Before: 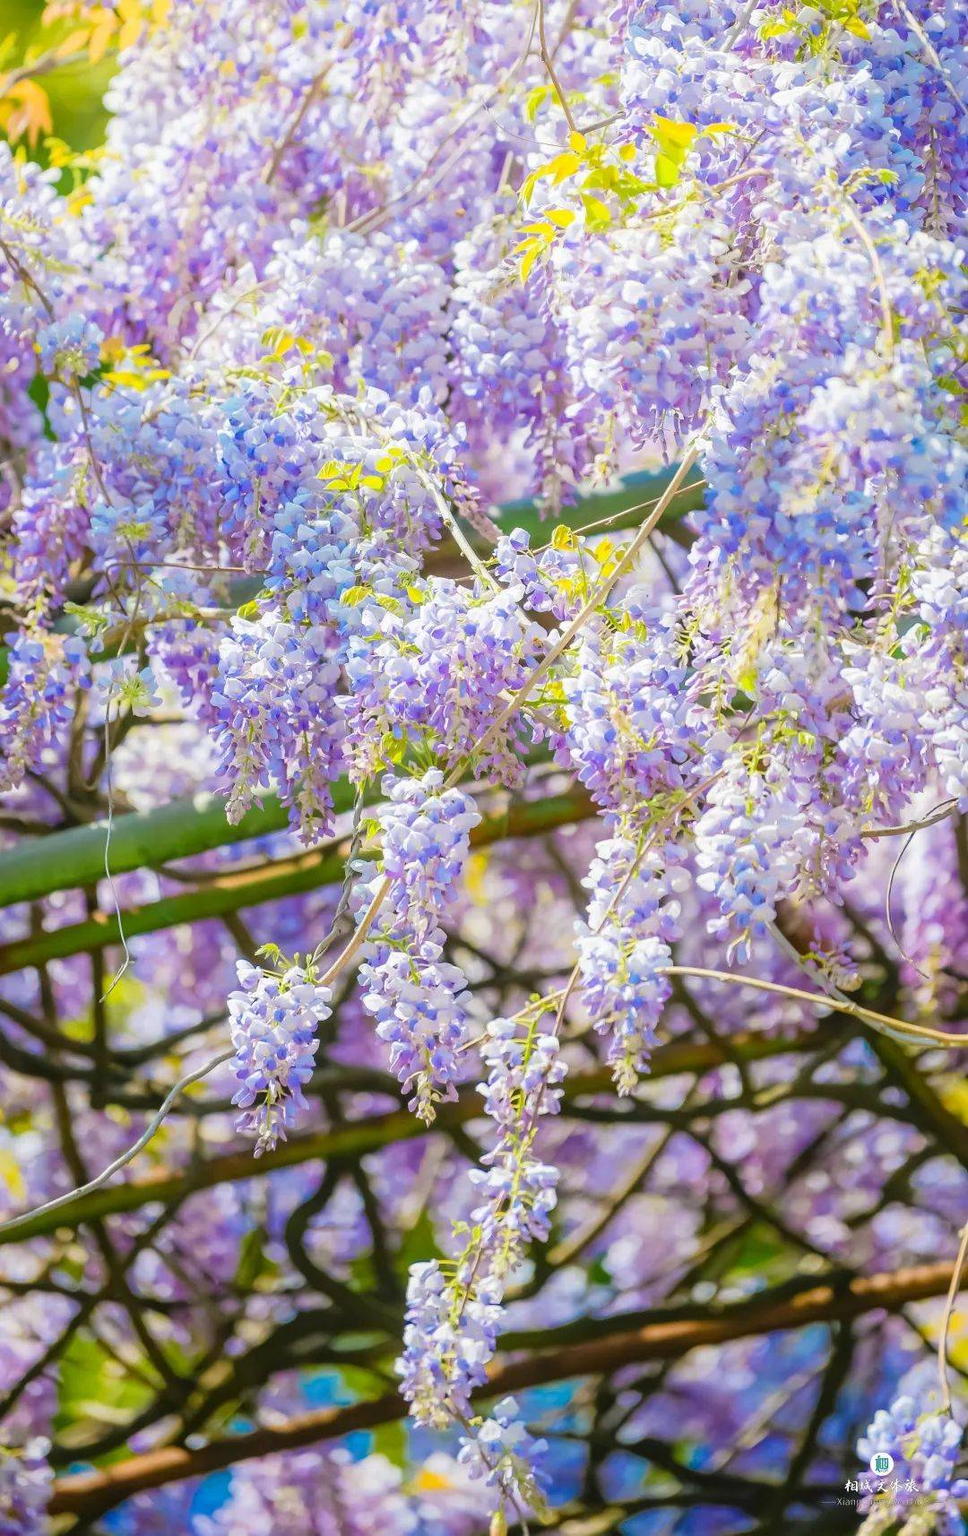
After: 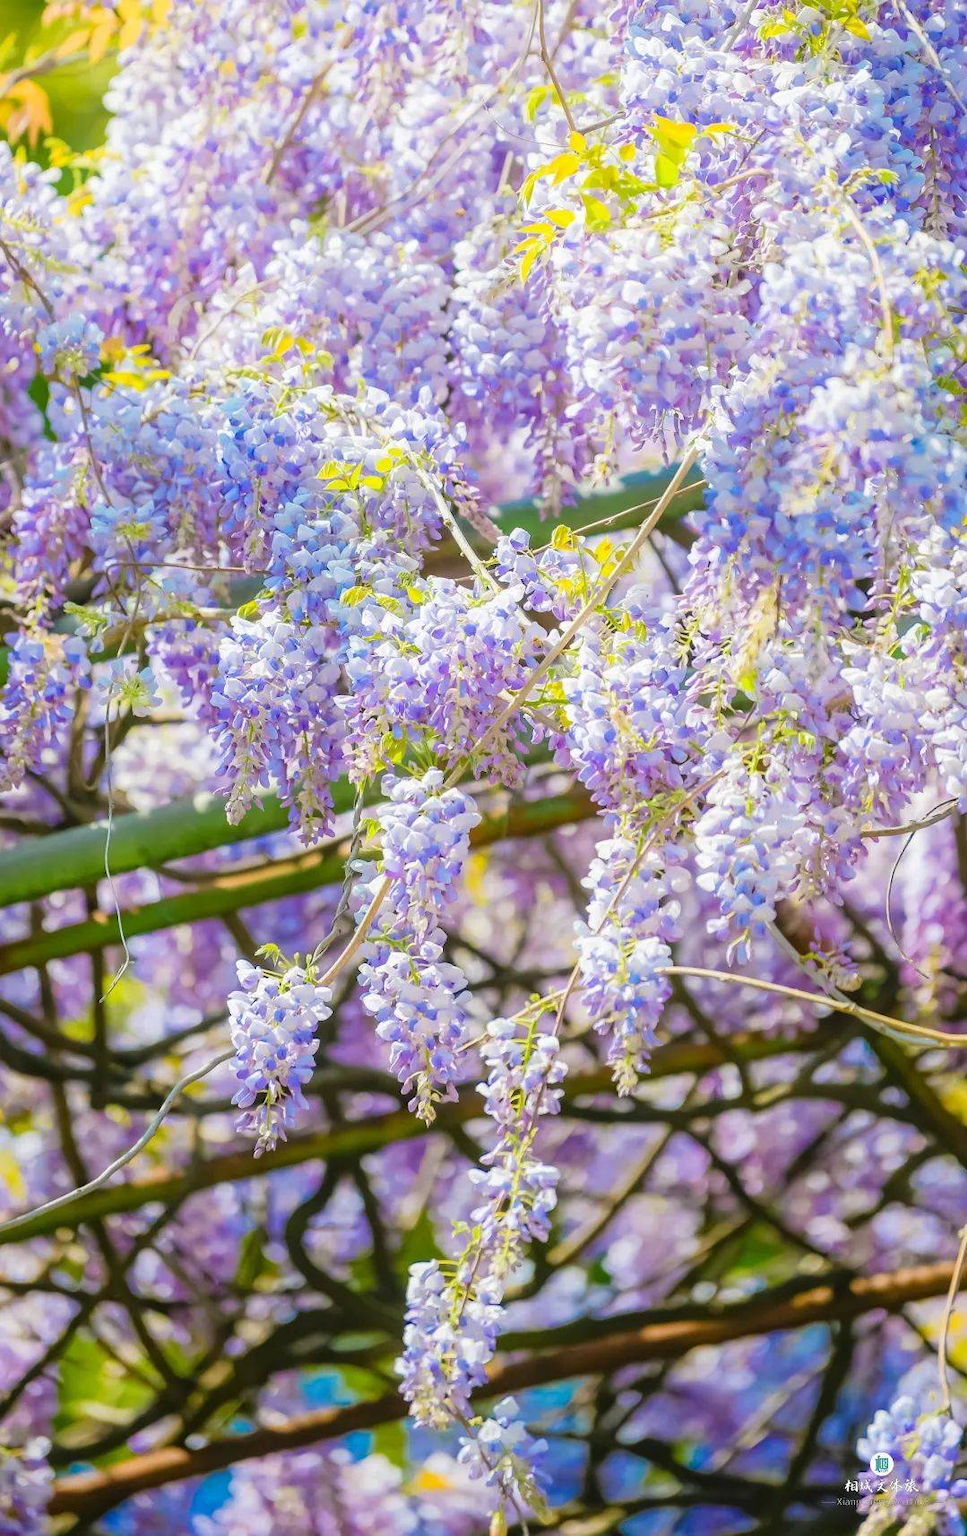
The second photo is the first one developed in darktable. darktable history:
shadows and highlights: radius 331.27, shadows 55.14, highlights -98.3, compress 94.45%, soften with gaussian
